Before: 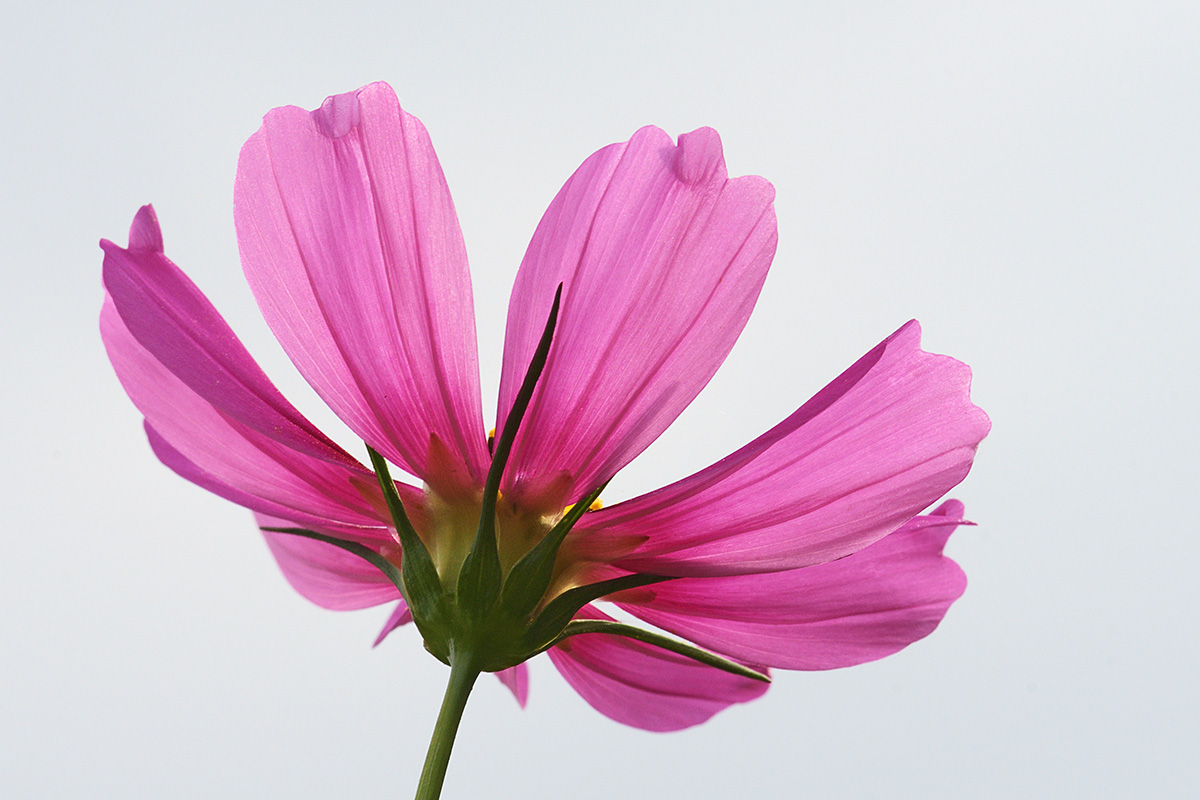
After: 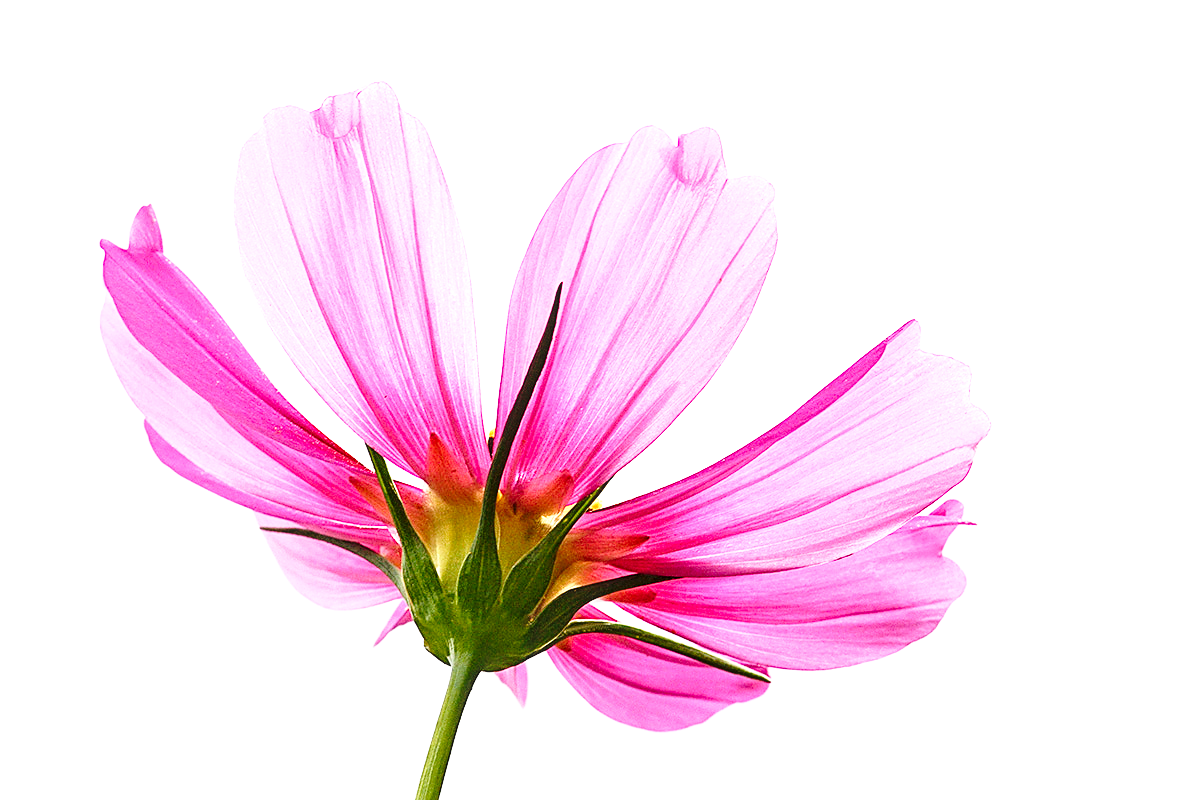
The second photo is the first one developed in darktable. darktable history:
sharpen: on, module defaults
local contrast: detail 130%
base curve: curves: ch0 [(0, 0) (0.04, 0.03) (0.133, 0.232) (0.448, 0.748) (0.843, 0.968) (1, 1)], preserve colors none
exposure: black level correction 0.001, exposure 0.956 EV, compensate highlight preservation false
